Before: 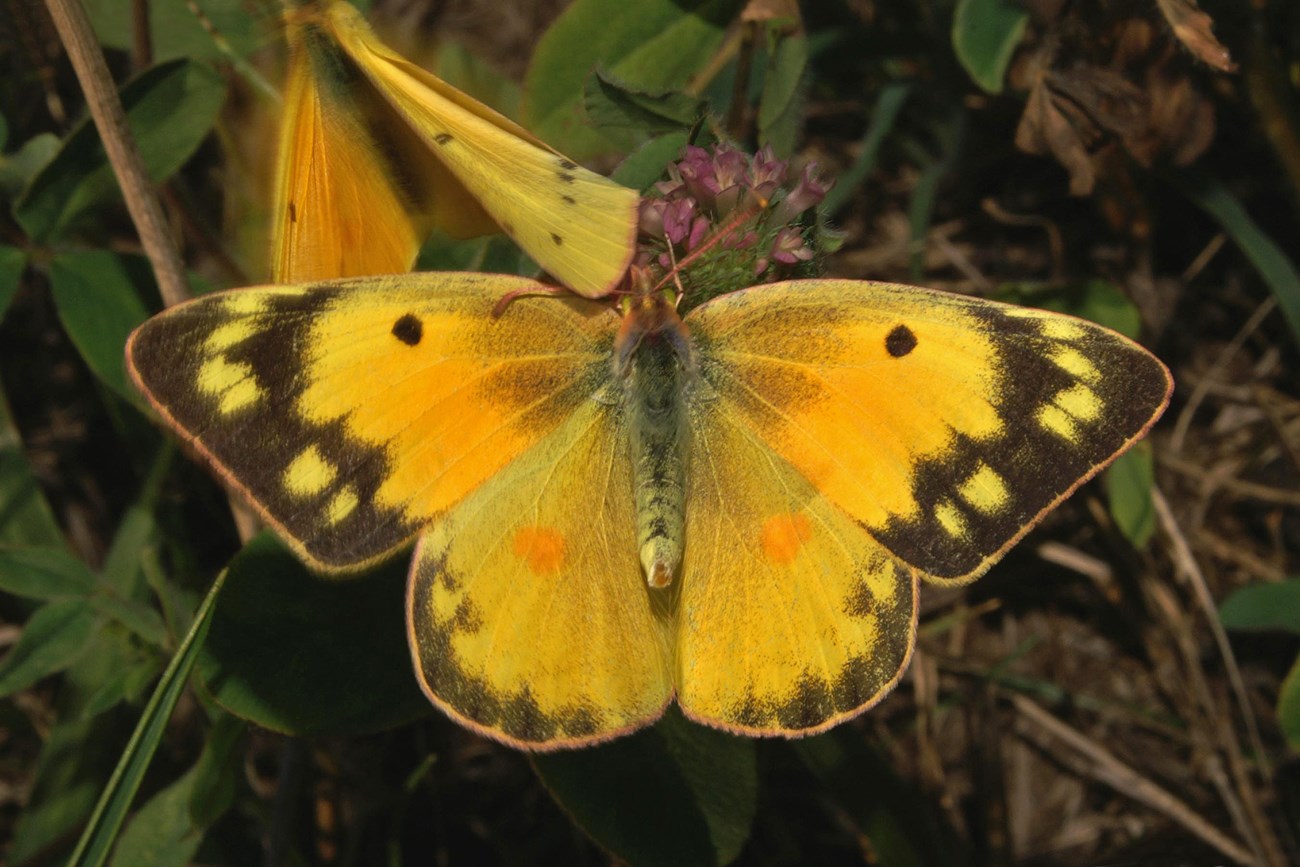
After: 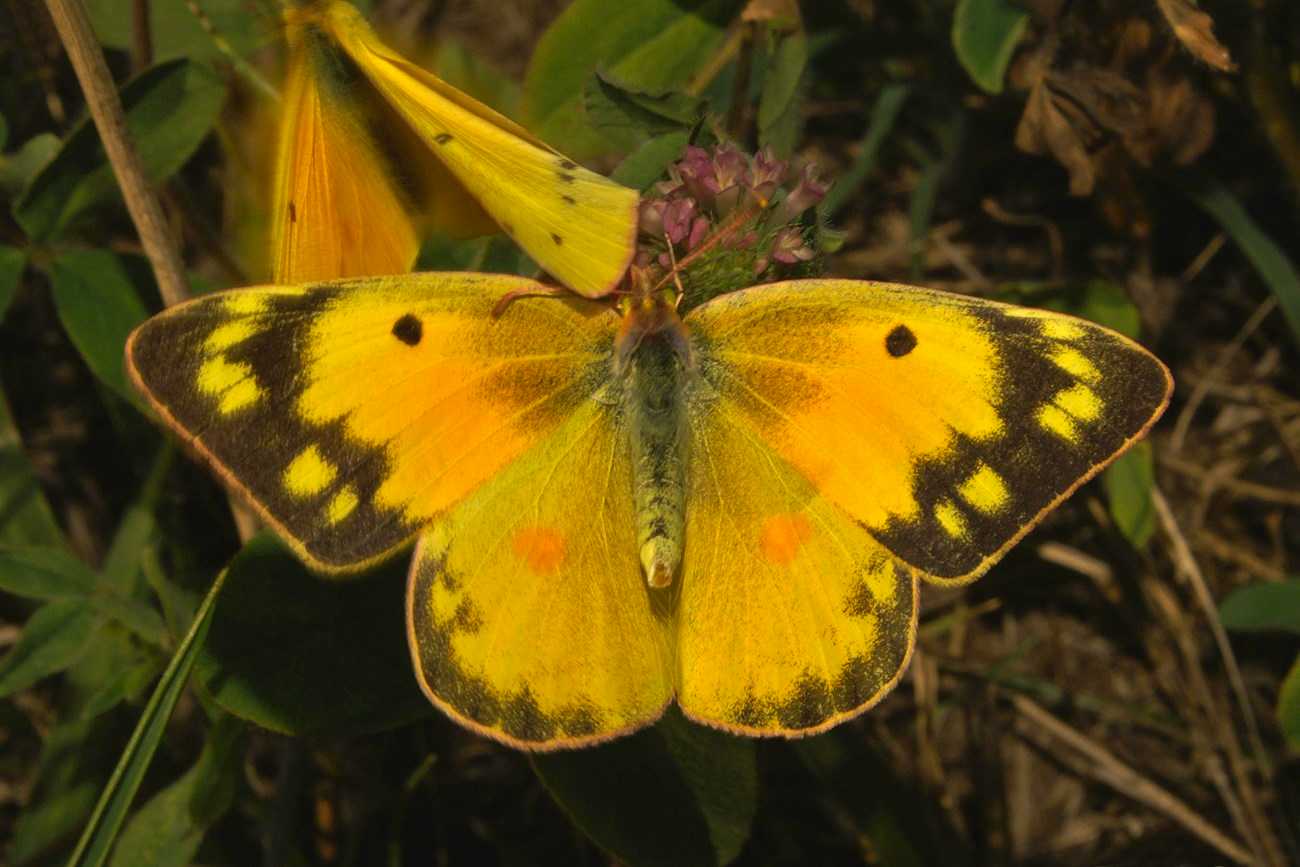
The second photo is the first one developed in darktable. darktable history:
color correction: highlights a* 2.64, highlights b* 23.22
